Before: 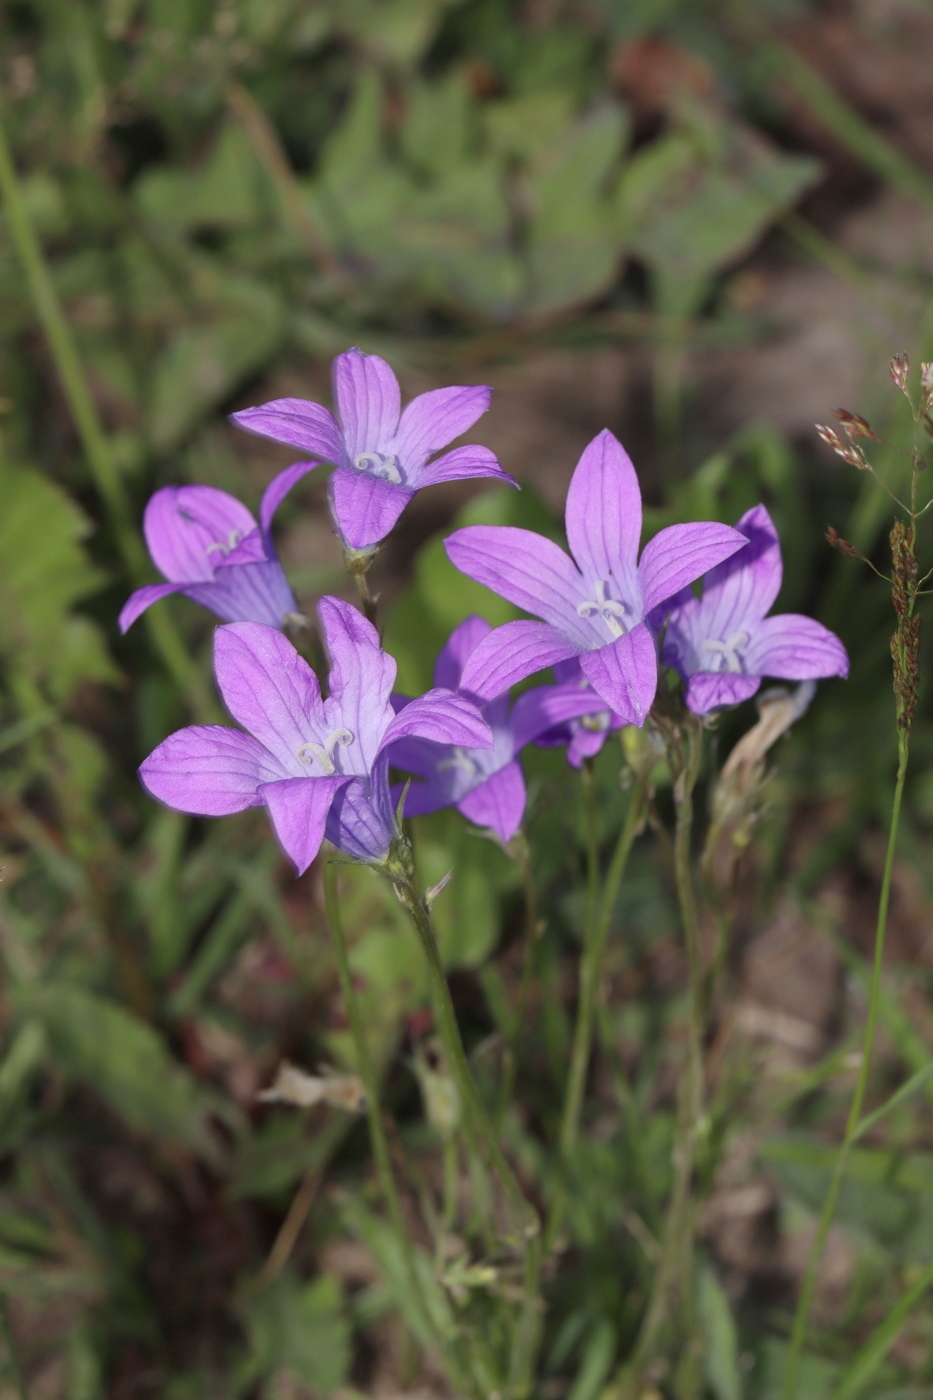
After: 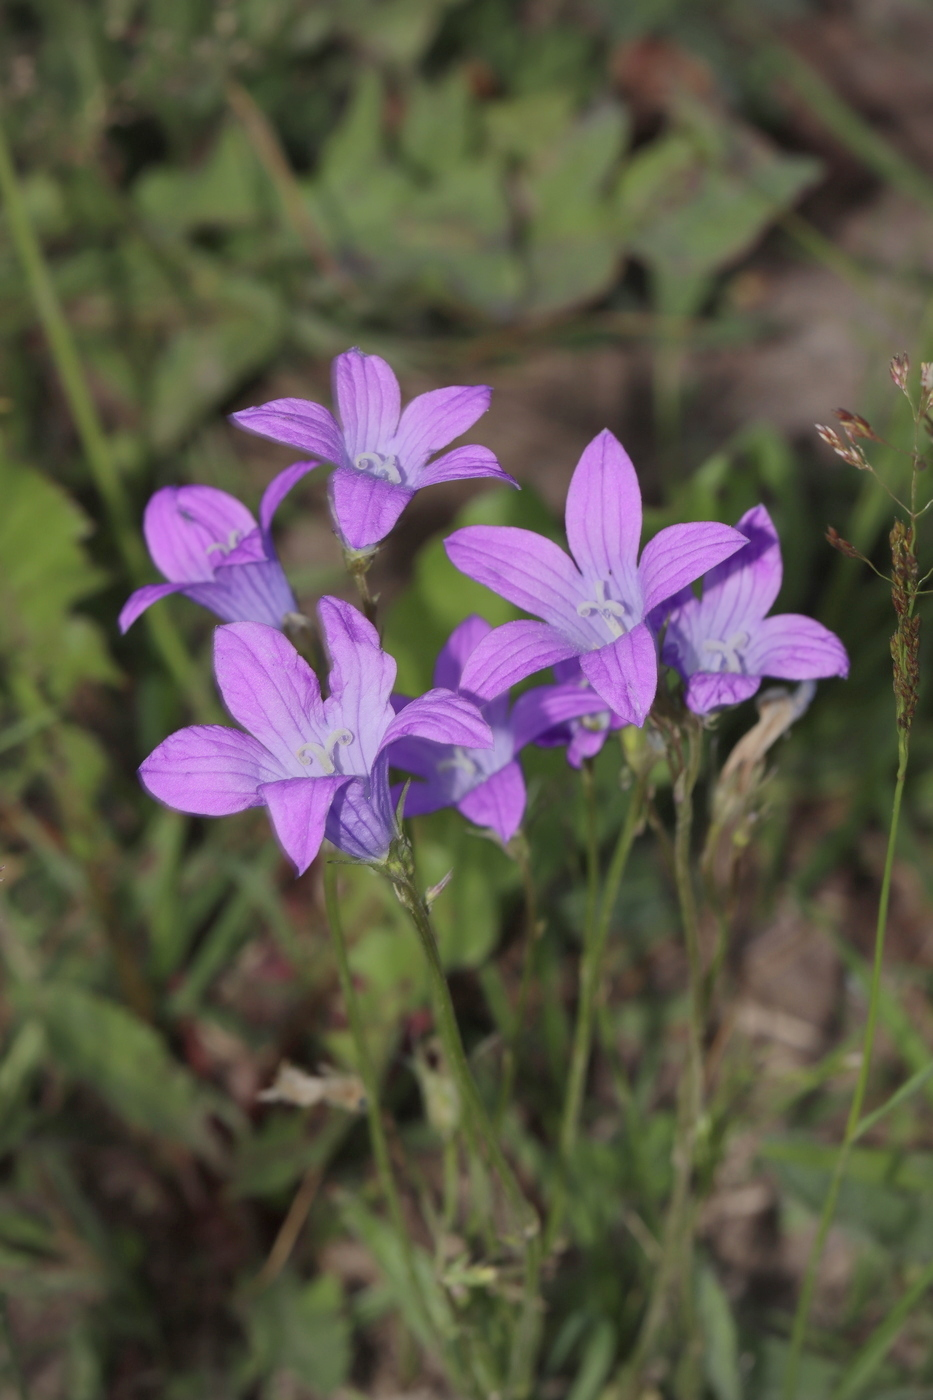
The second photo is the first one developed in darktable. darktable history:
vignetting: fall-off start 97.17%, brightness -0.188, saturation -0.3, width/height ratio 1.185
shadows and highlights: shadows 25.8, highlights -70.44, shadows color adjustment 98.02%, highlights color adjustment 58.85%
